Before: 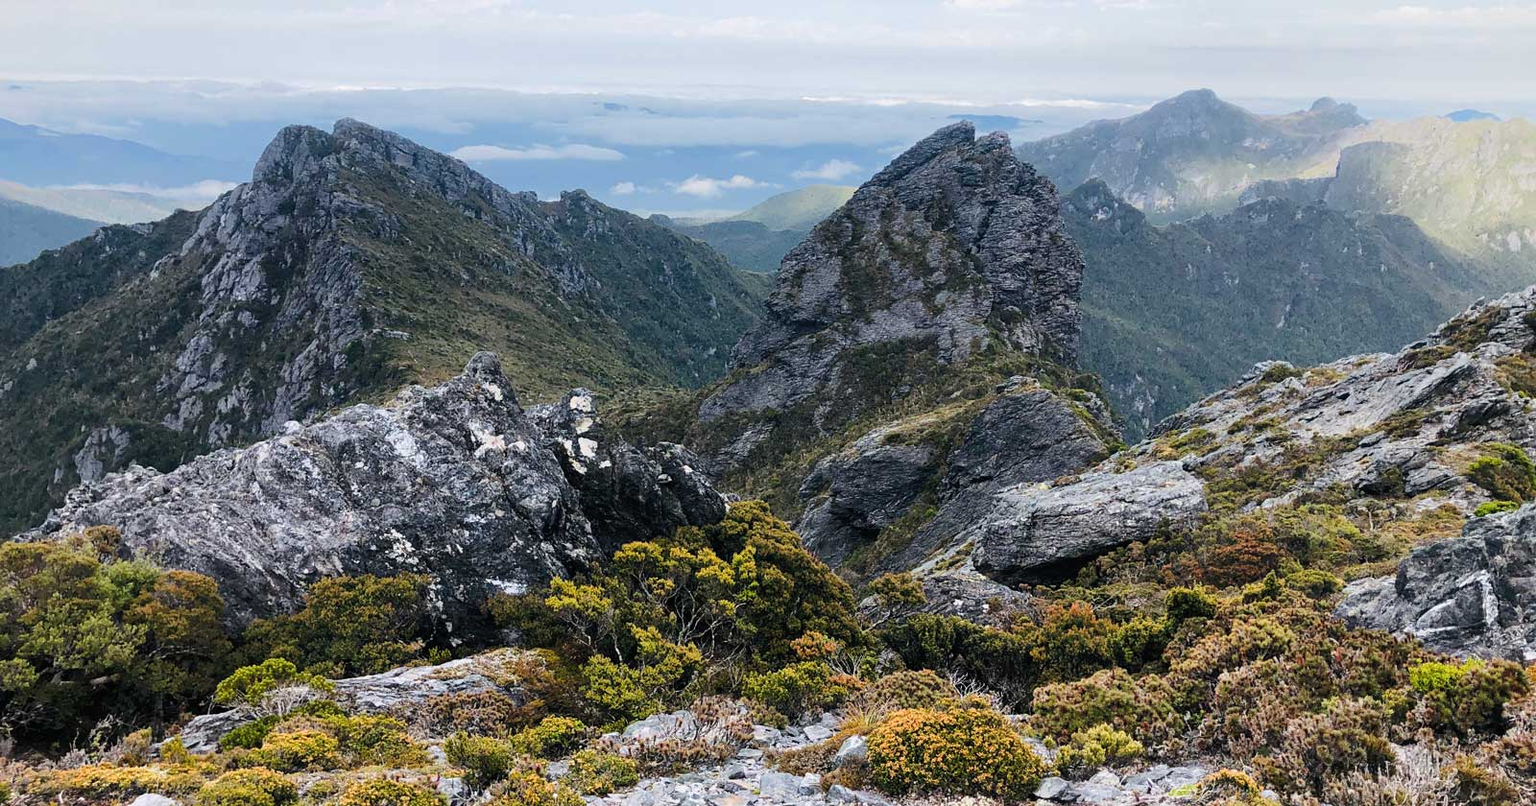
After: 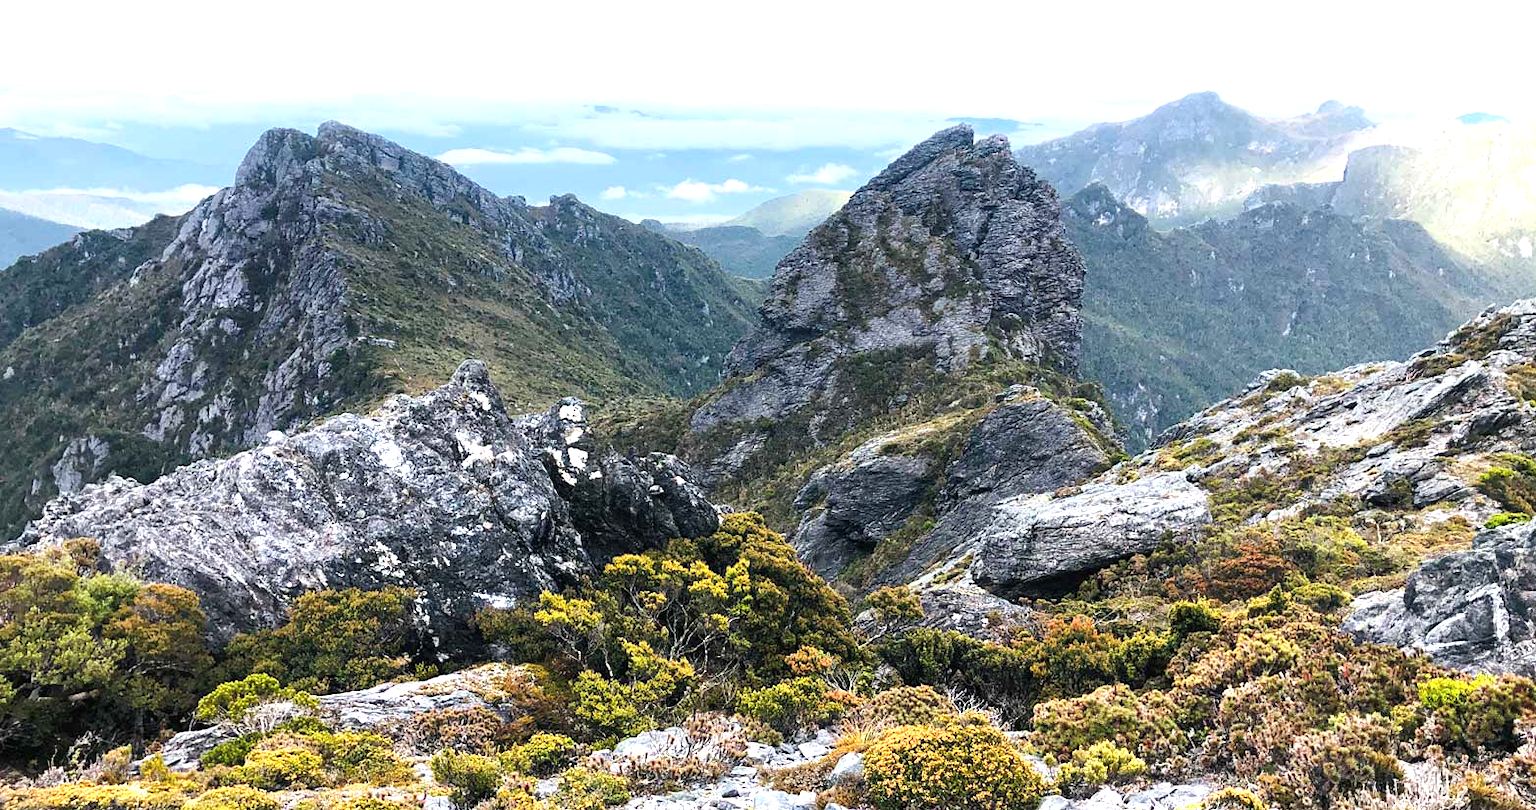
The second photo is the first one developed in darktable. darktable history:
crop and rotate: left 1.521%, right 0.696%, bottom 1.716%
exposure: exposure 0.911 EV, compensate highlight preservation false
